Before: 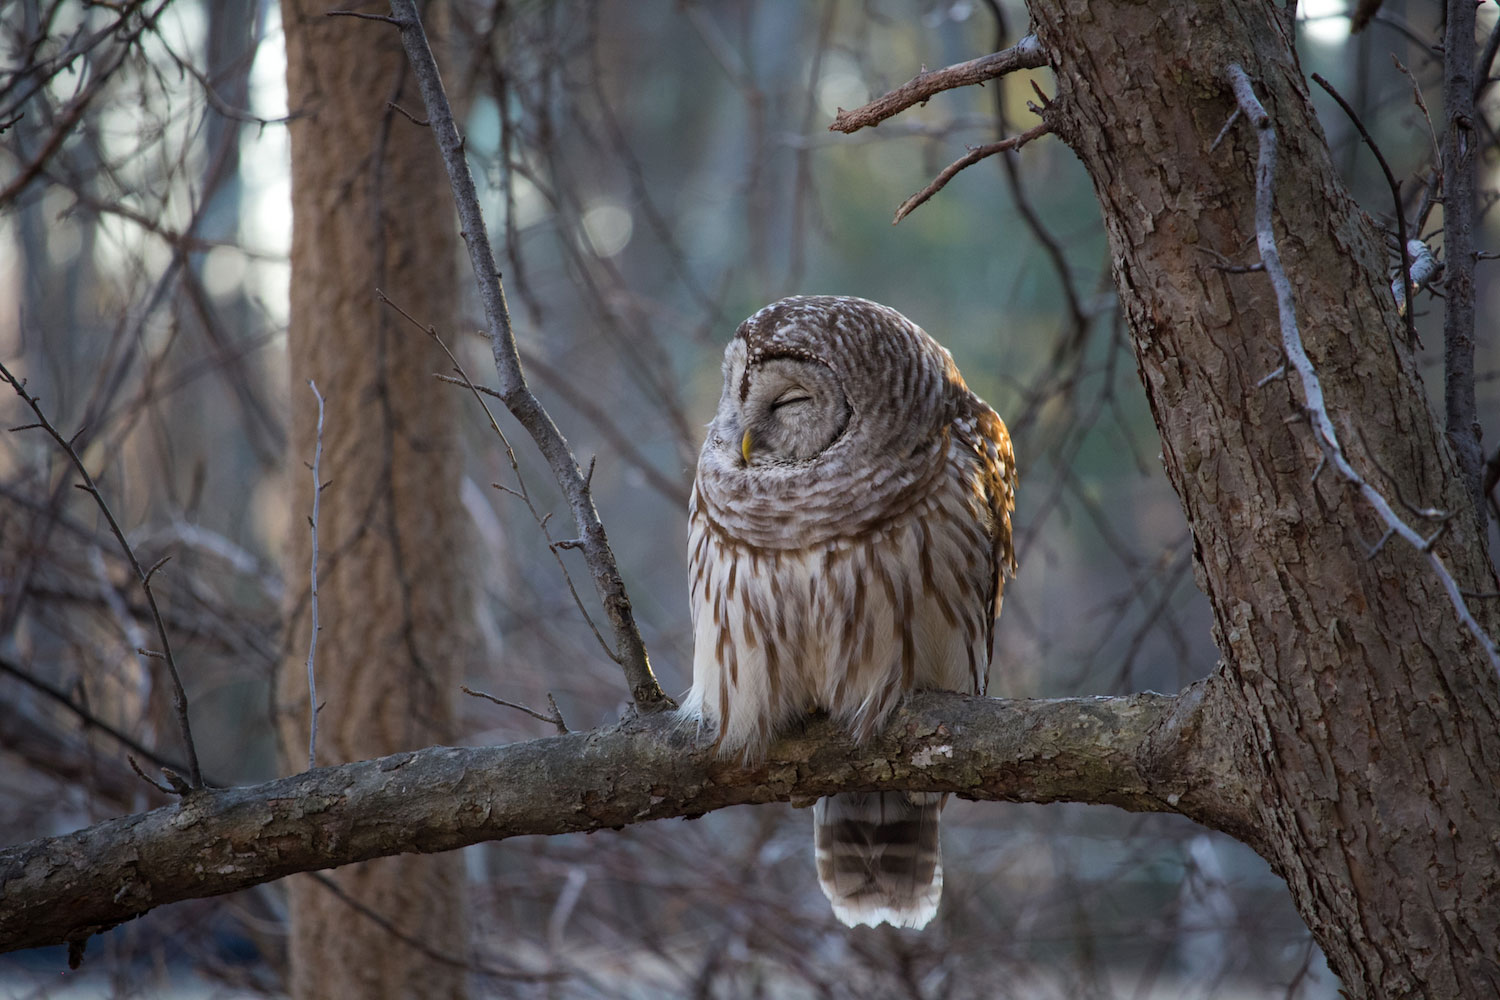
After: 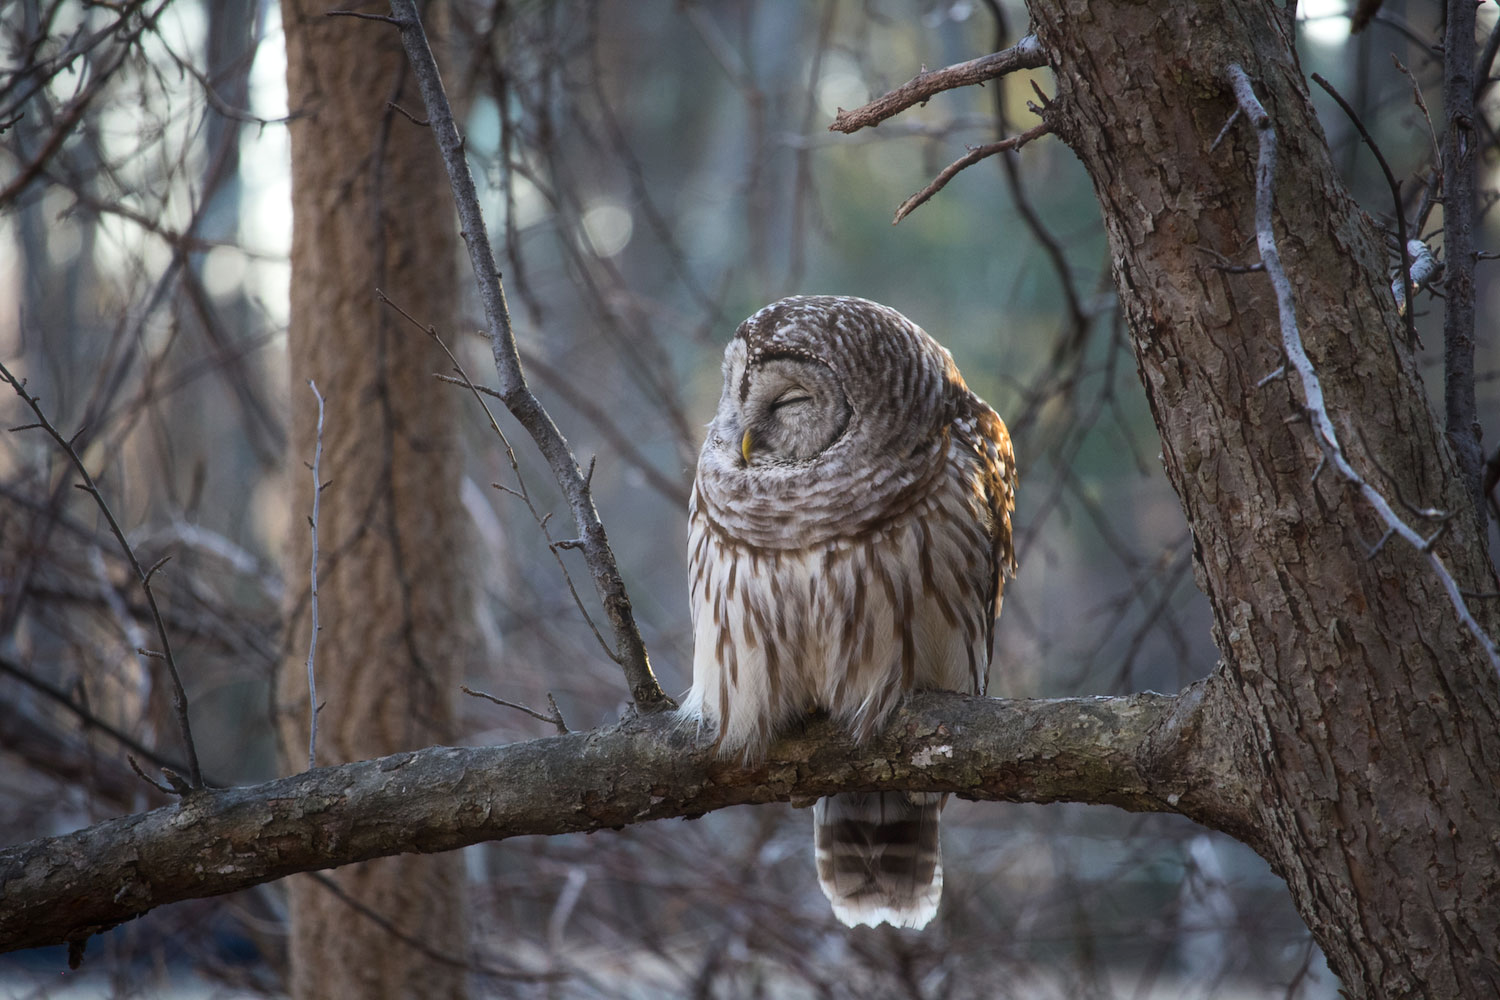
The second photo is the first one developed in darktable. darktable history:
haze removal: strength -0.099, compatibility mode true, adaptive false
contrast brightness saturation: contrast 0.14
exposure: exposure 0.084 EV, compensate exposure bias true, compensate highlight preservation false
